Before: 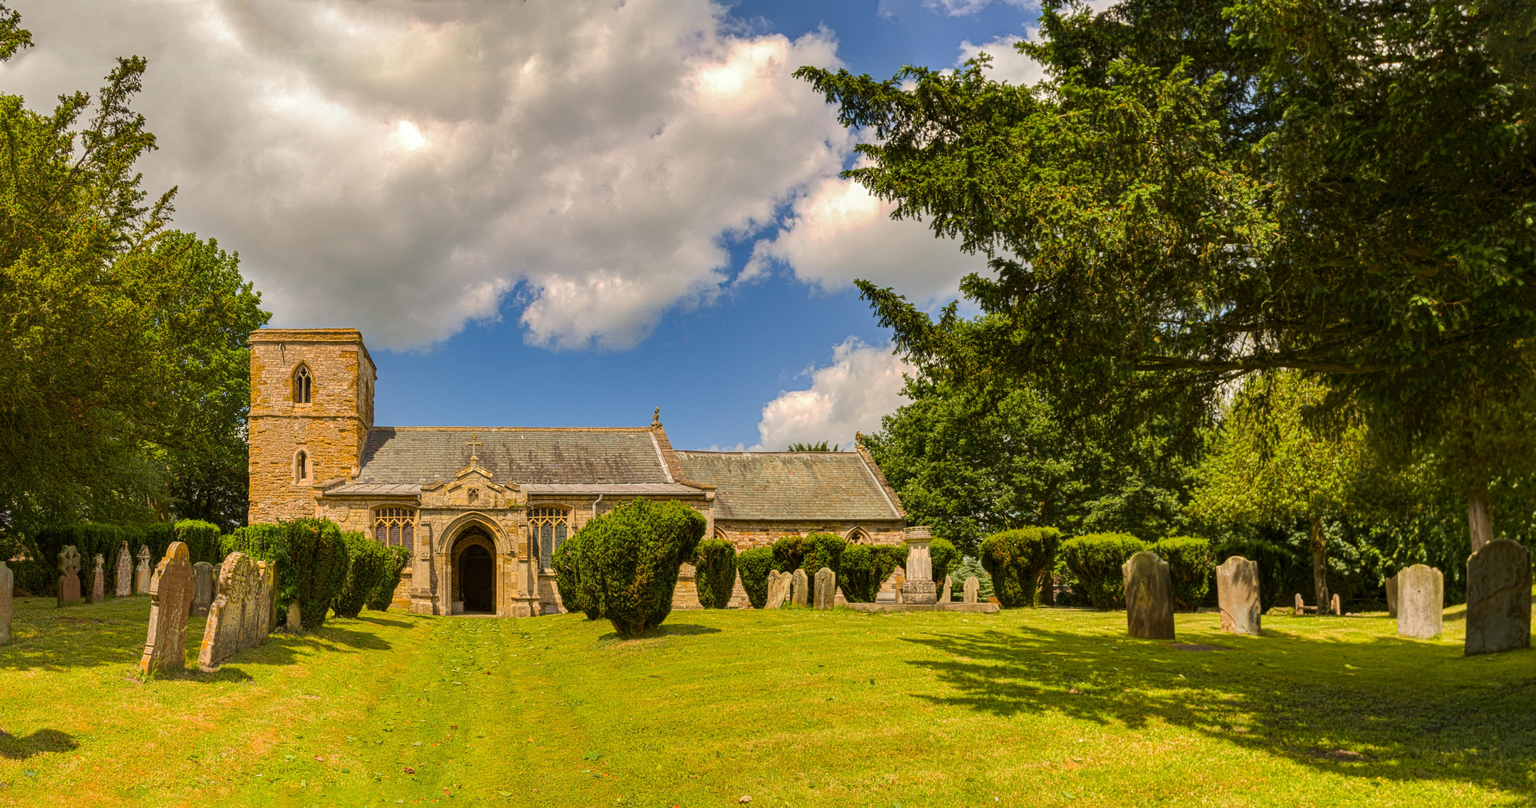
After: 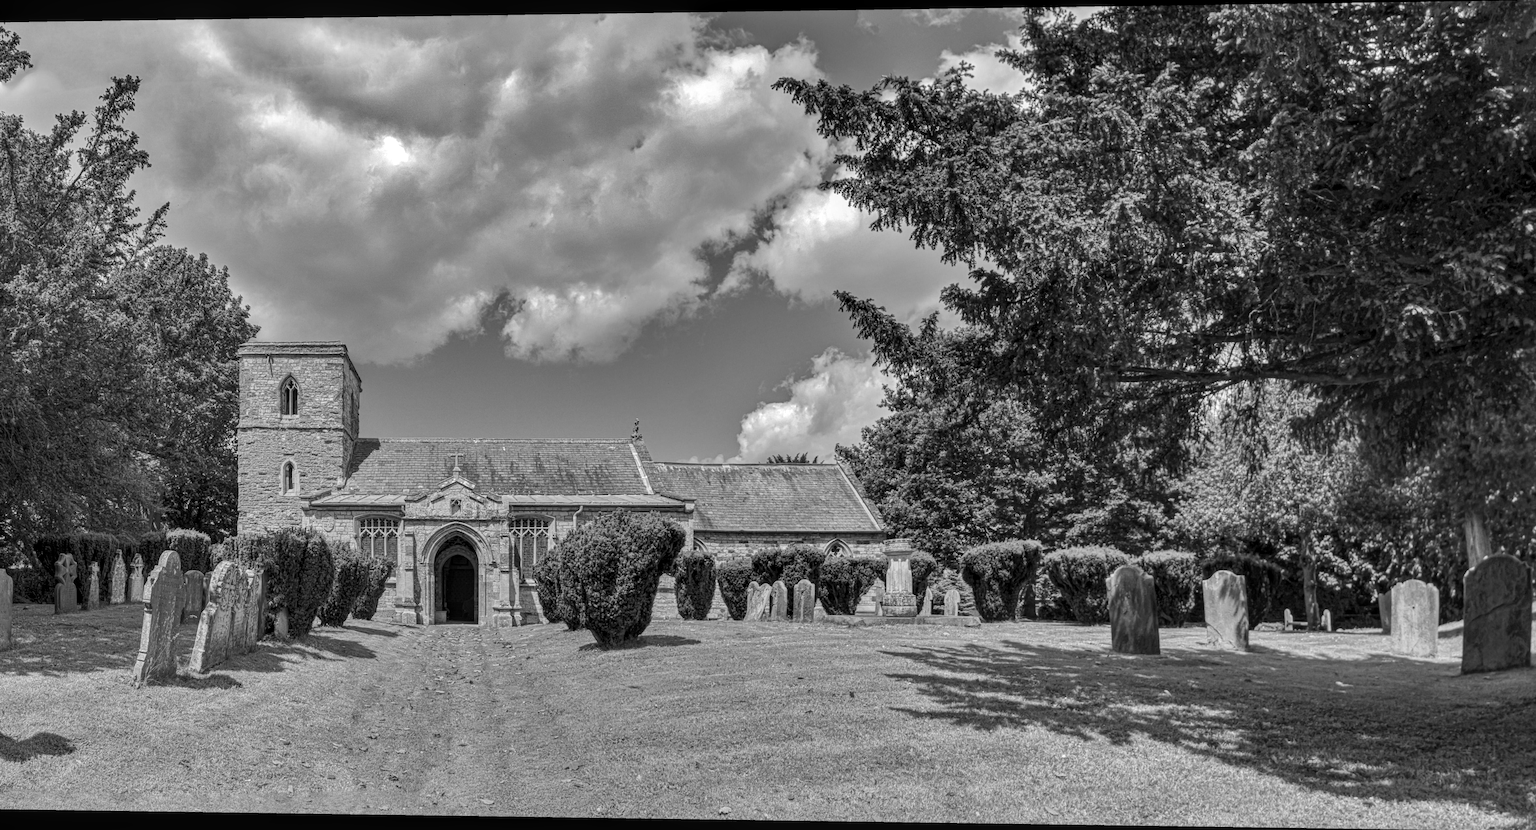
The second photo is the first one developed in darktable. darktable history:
shadows and highlights: shadows 30.63, highlights -63.22, shadows color adjustment 98%, highlights color adjustment 58.61%, soften with gaussian
rotate and perspective: lens shift (horizontal) -0.055, automatic cropping off
monochrome: on, module defaults
local contrast: on, module defaults
